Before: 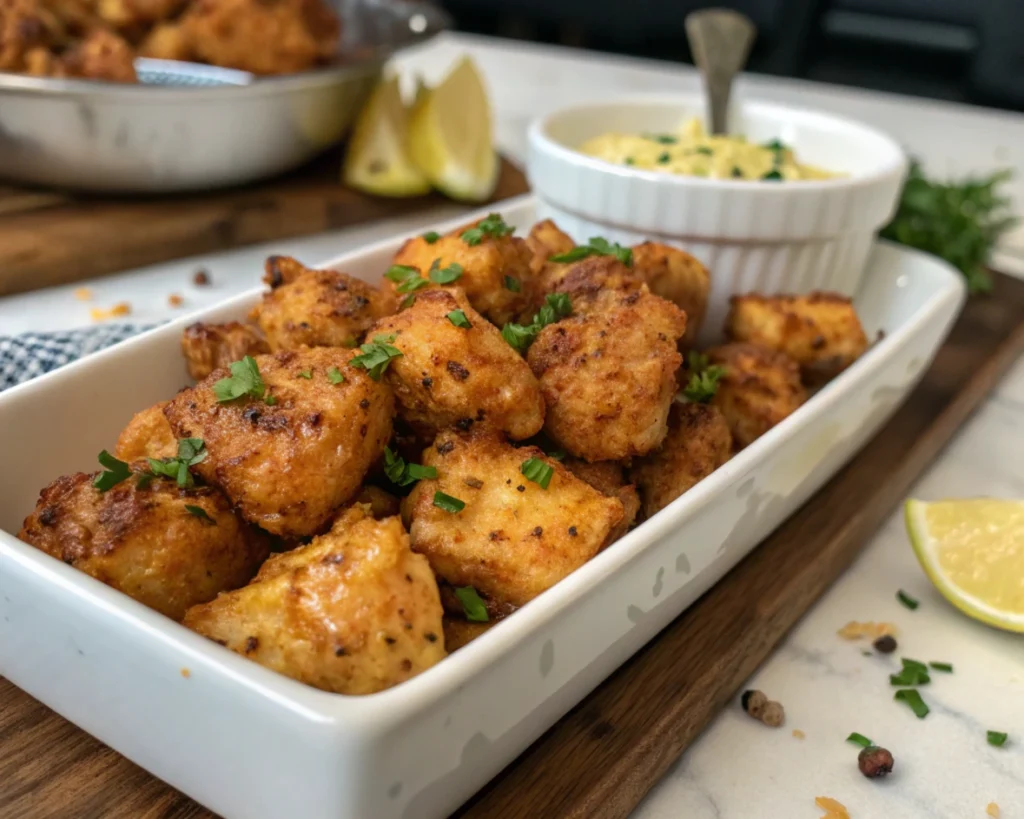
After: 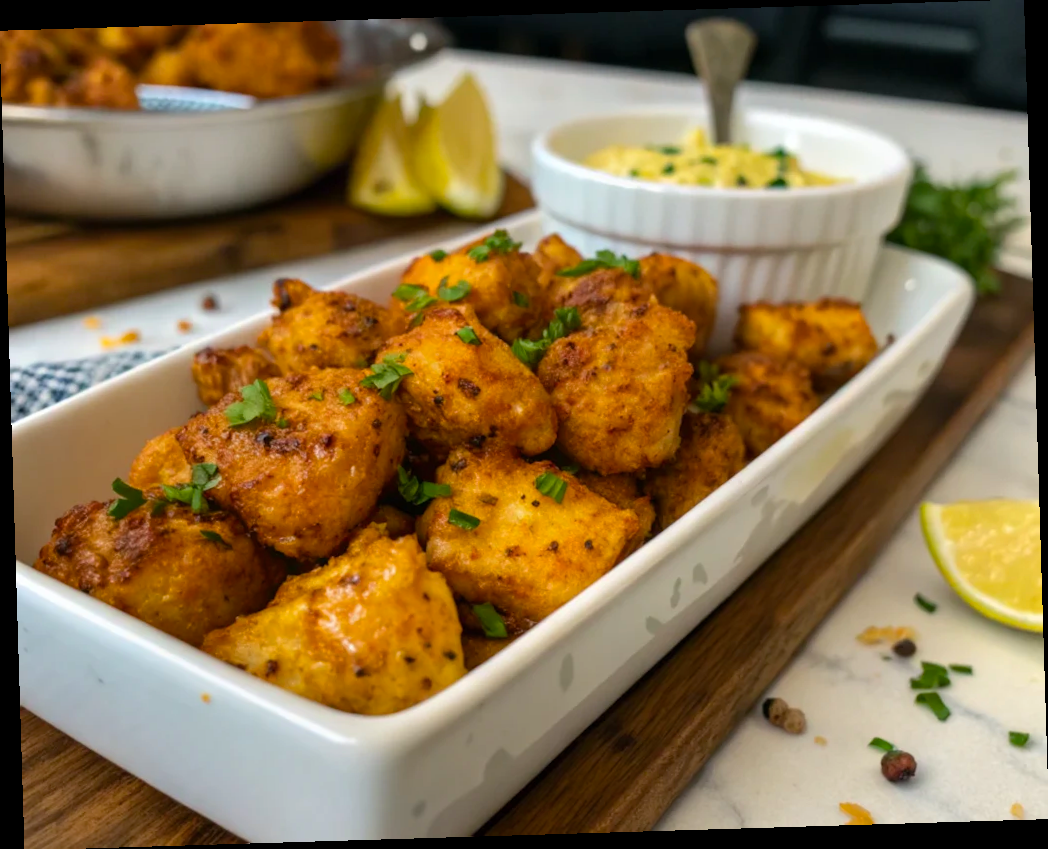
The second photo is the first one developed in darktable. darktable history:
color balance rgb: perceptual saturation grading › global saturation 20%, global vibrance 20%
rotate and perspective: rotation -1.75°, automatic cropping off
